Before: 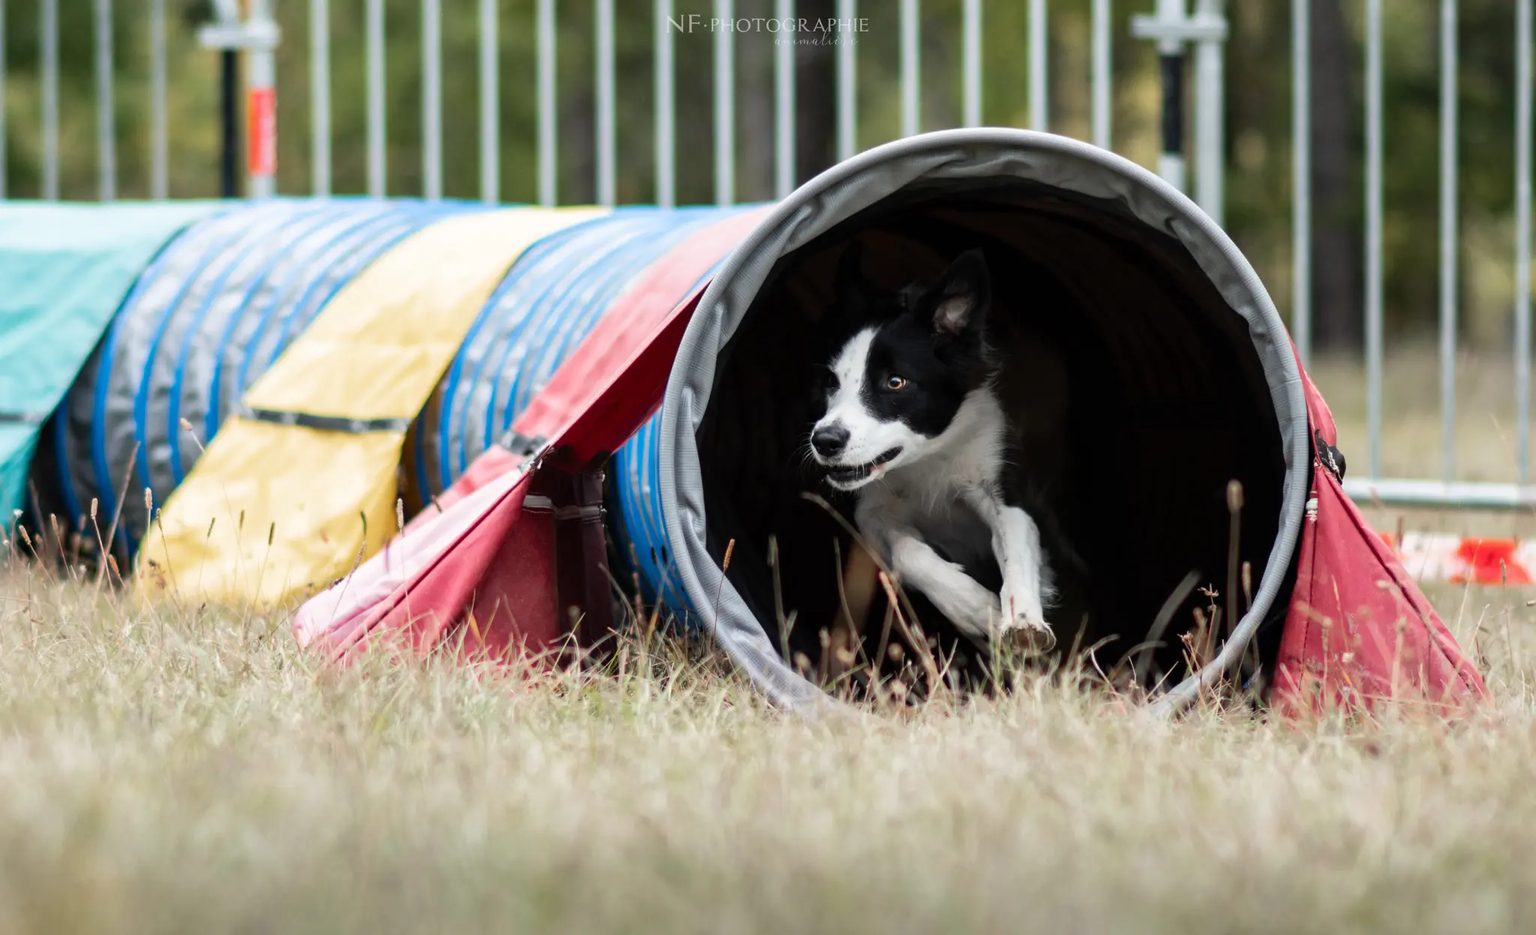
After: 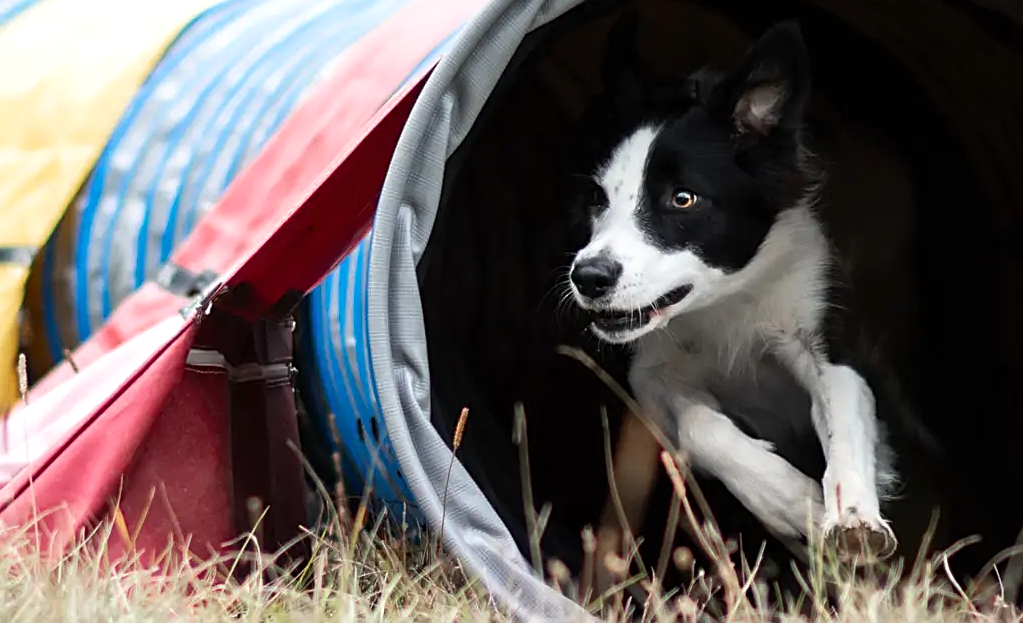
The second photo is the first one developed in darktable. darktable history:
exposure: exposure 0.161 EV, compensate highlight preservation false
sharpen: on, module defaults
crop: left 25%, top 25%, right 25%, bottom 25%
